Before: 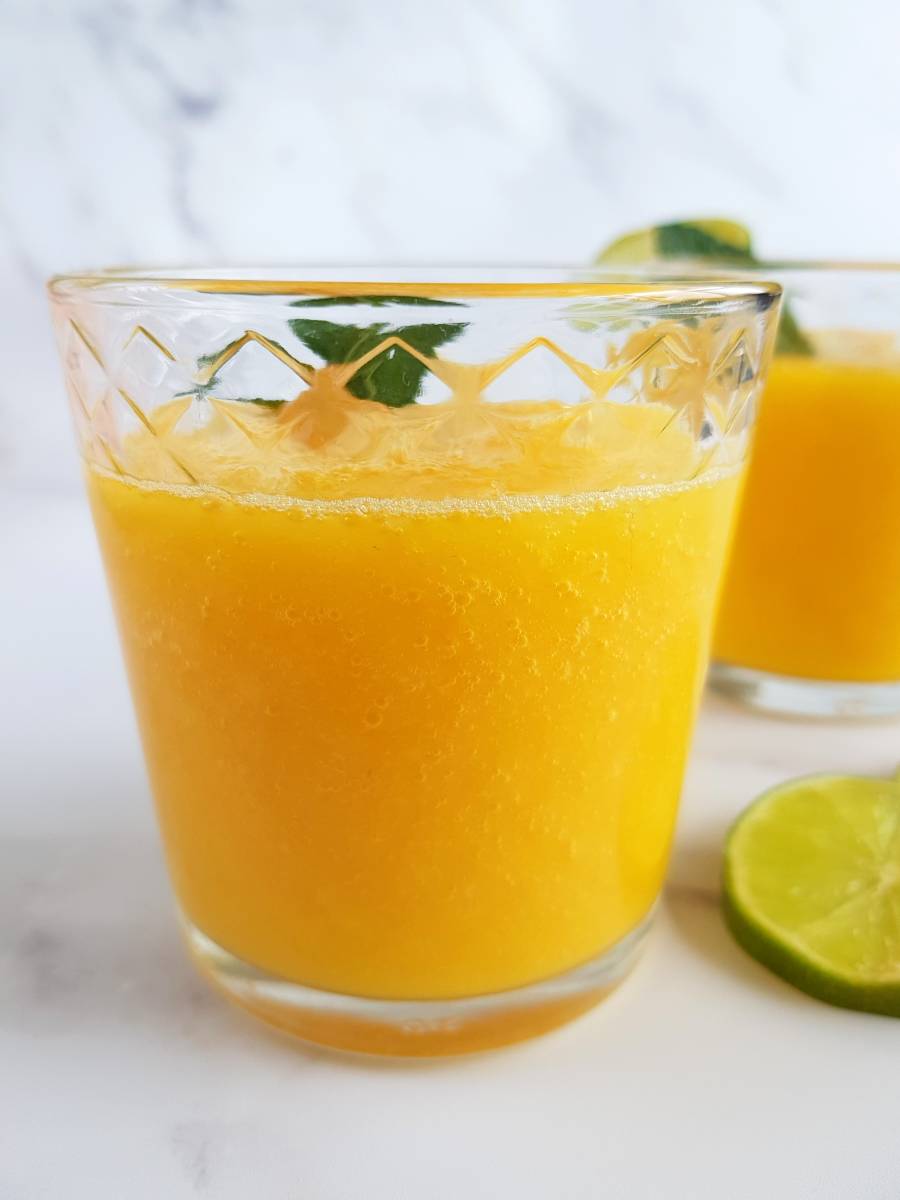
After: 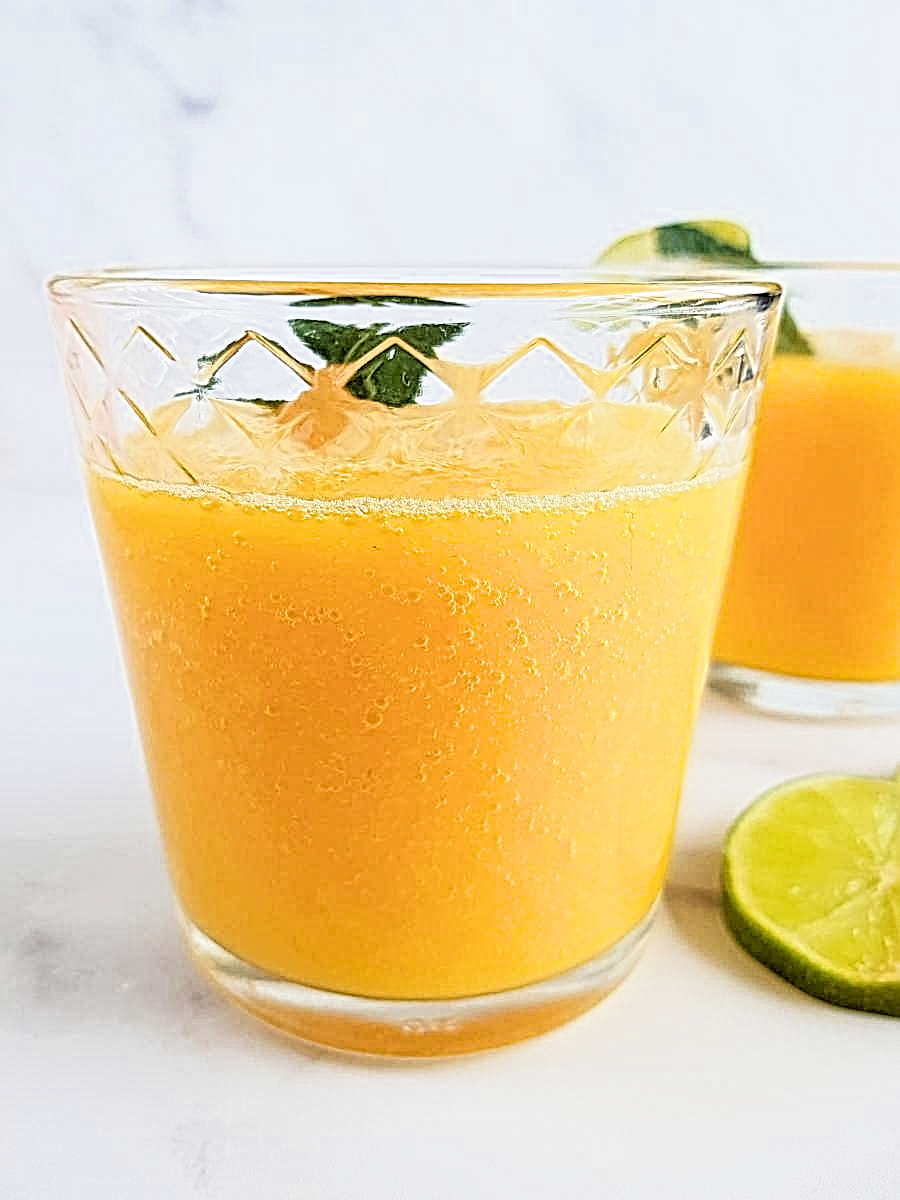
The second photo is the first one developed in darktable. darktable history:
sharpen: on, module defaults
filmic rgb: black relative exposure -2.75 EV, white relative exposure 4.56 EV, hardness 1.76, contrast 1.238
local contrast: mode bilateral grid, contrast 20, coarseness 3, detail 299%, midtone range 0.2
tone equalizer: -8 EV 0.001 EV, -7 EV -0.002 EV, -6 EV 0.003 EV, -5 EV -0.065 EV, -4 EV -0.156 EV, -3 EV -0.181 EV, -2 EV 0.222 EV, -1 EV 0.704 EV, +0 EV 0.518 EV, edges refinement/feathering 500, mask exposure compensation -1.57 EV, preserve details no
exposure: black level correction 0.001, exposure 0.499 EV, compensate highlight preservation false
